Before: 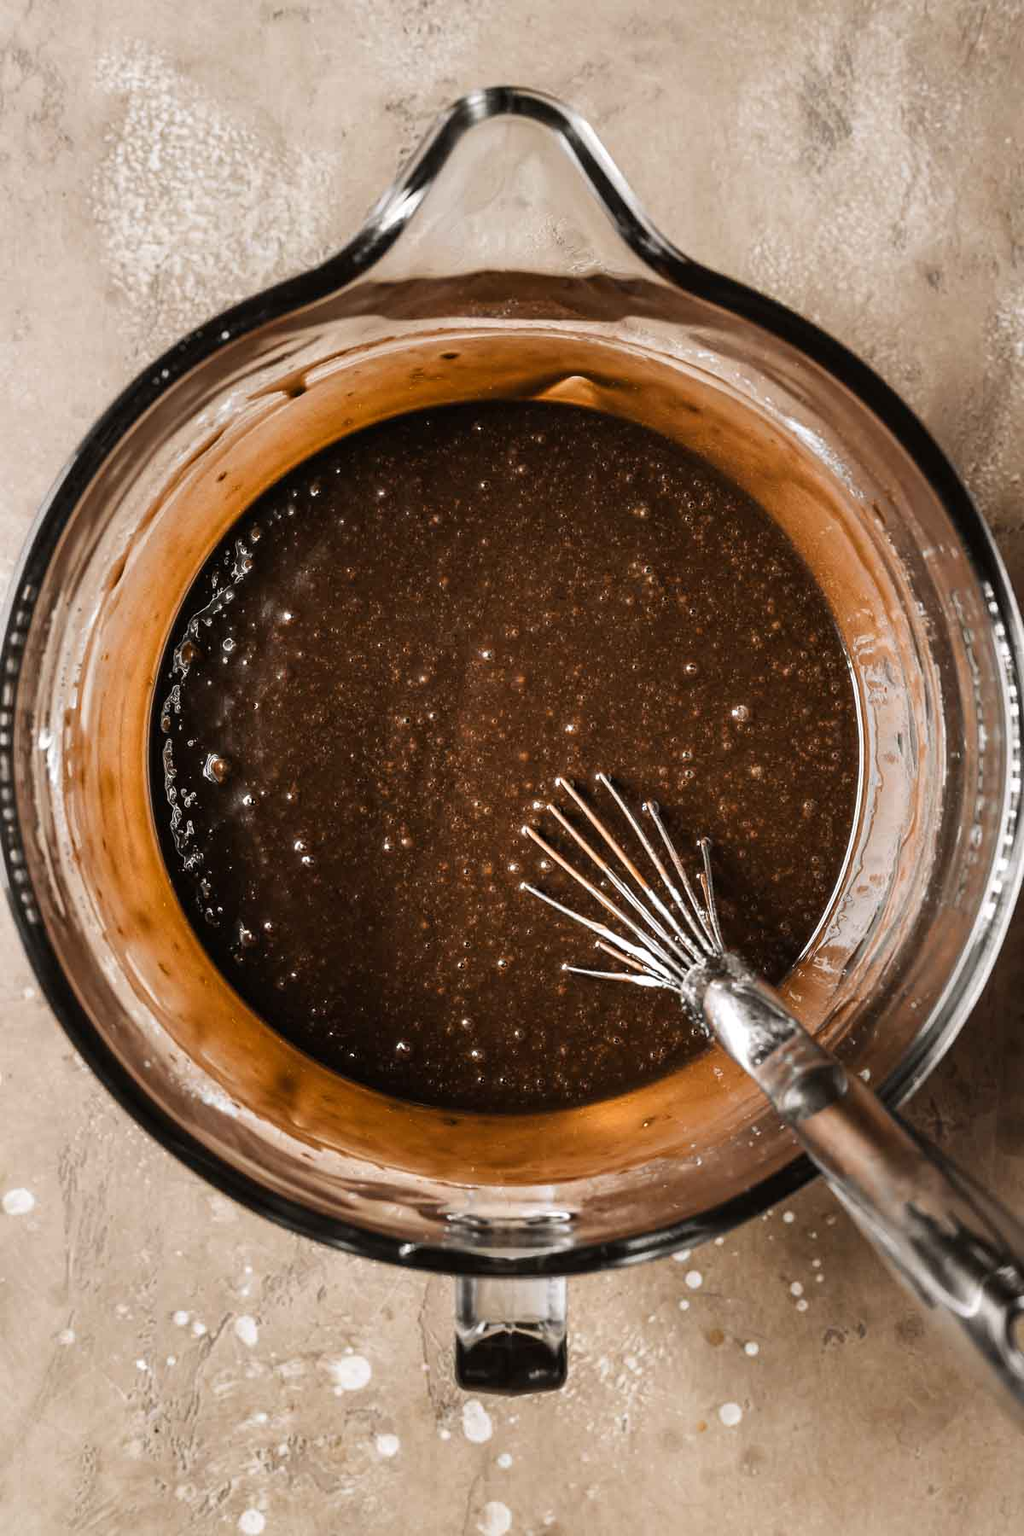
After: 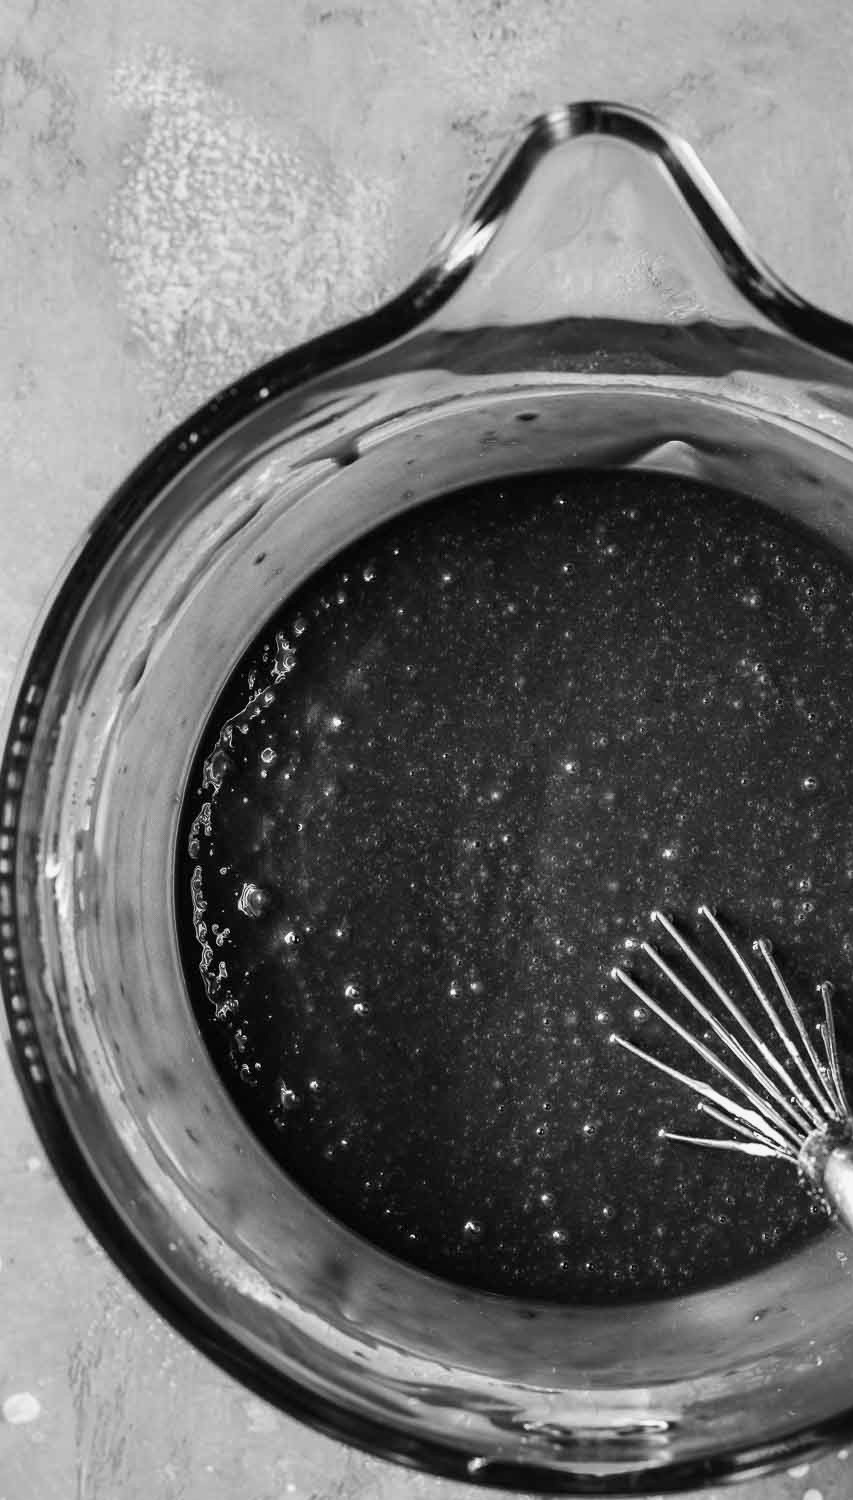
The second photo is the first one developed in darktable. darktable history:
color correction: highlights a* 5.59, highlights b* 5.24, saturation 0.68
crop: right 28.885%, bottom 16.626%
monochrome: a -35.87, b 49.73, size 1.7
